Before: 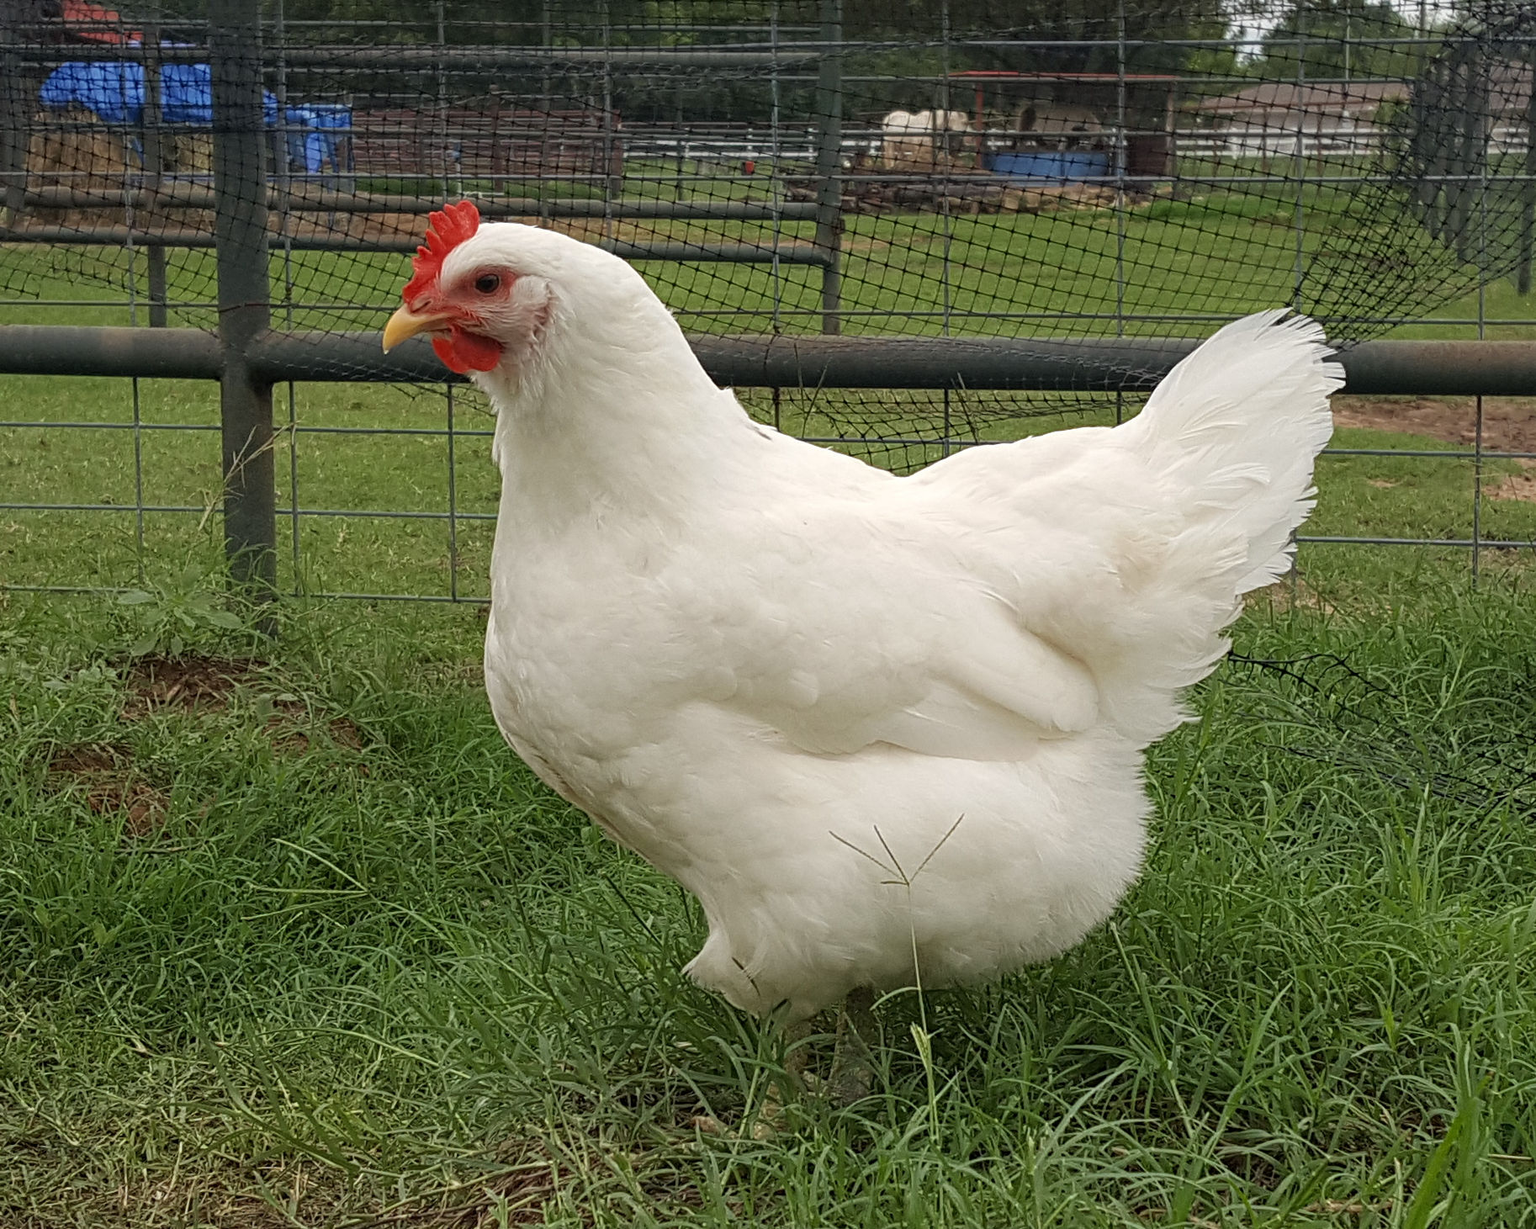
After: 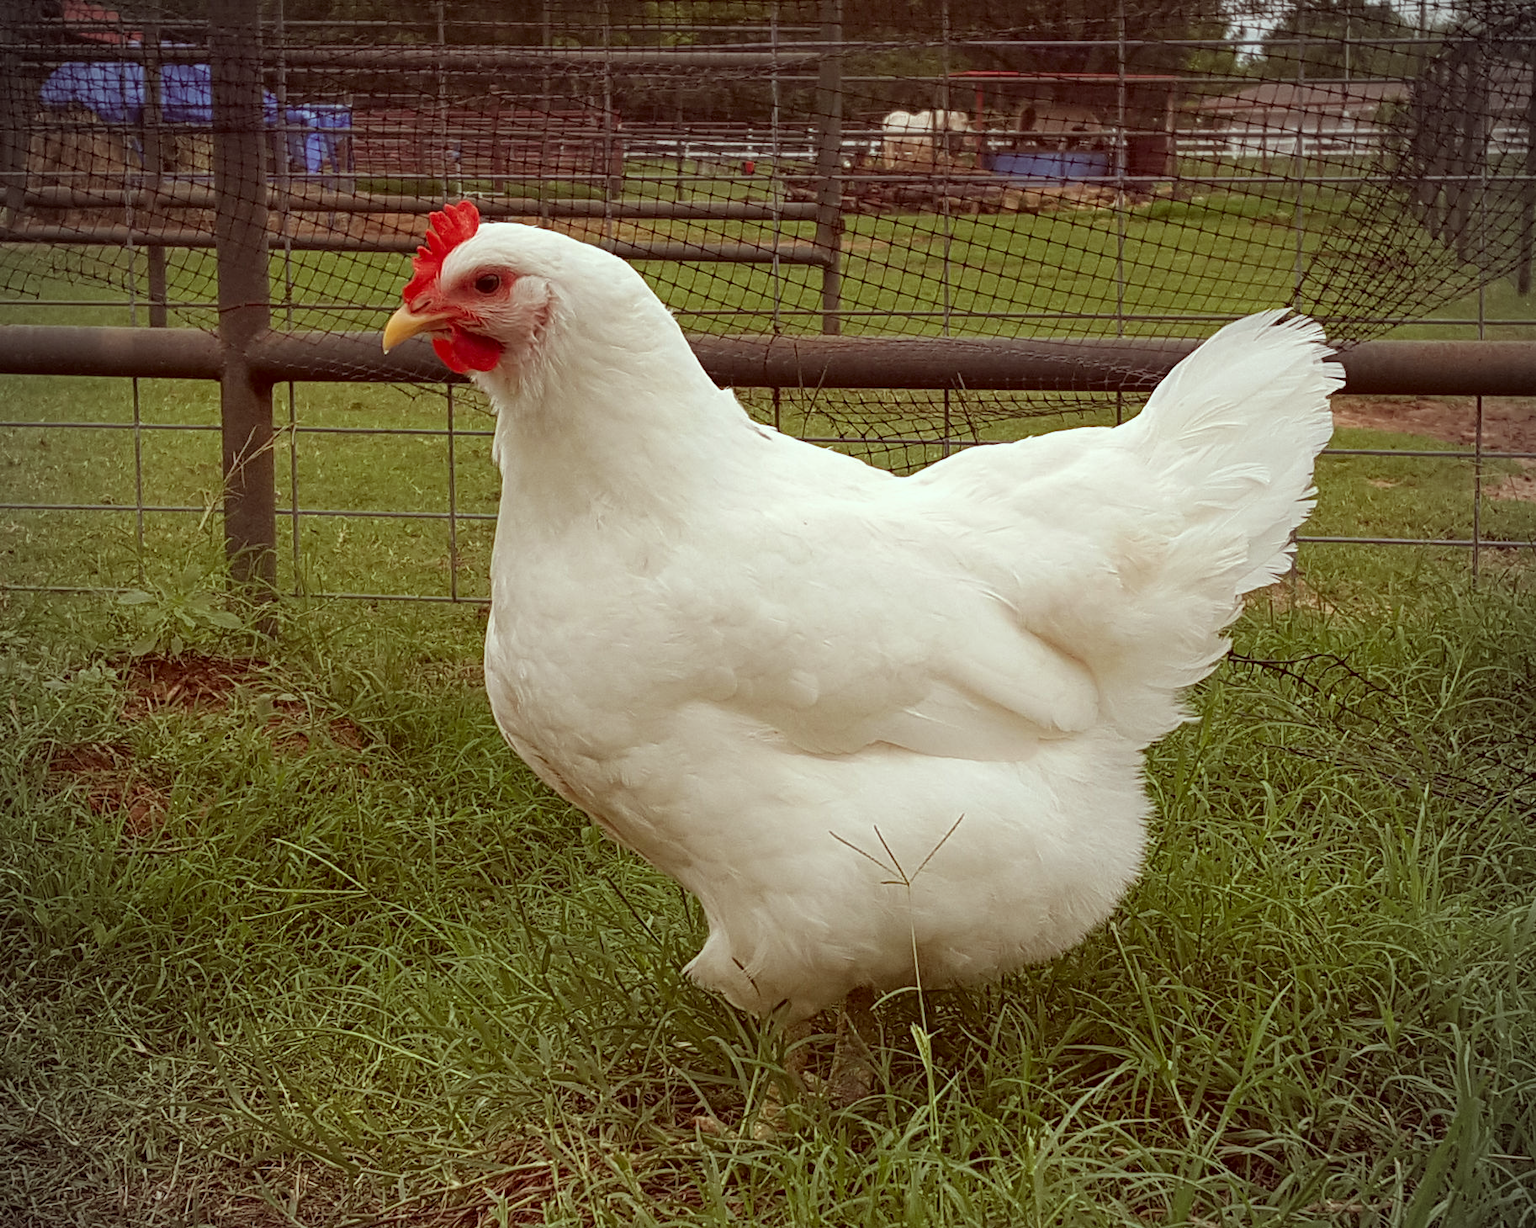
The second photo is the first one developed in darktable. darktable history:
color correction: highlights a* -7.23, highlights b* -0.161, shadows a* 20.08, shadows b* 11.73
vignetting: unbound false
